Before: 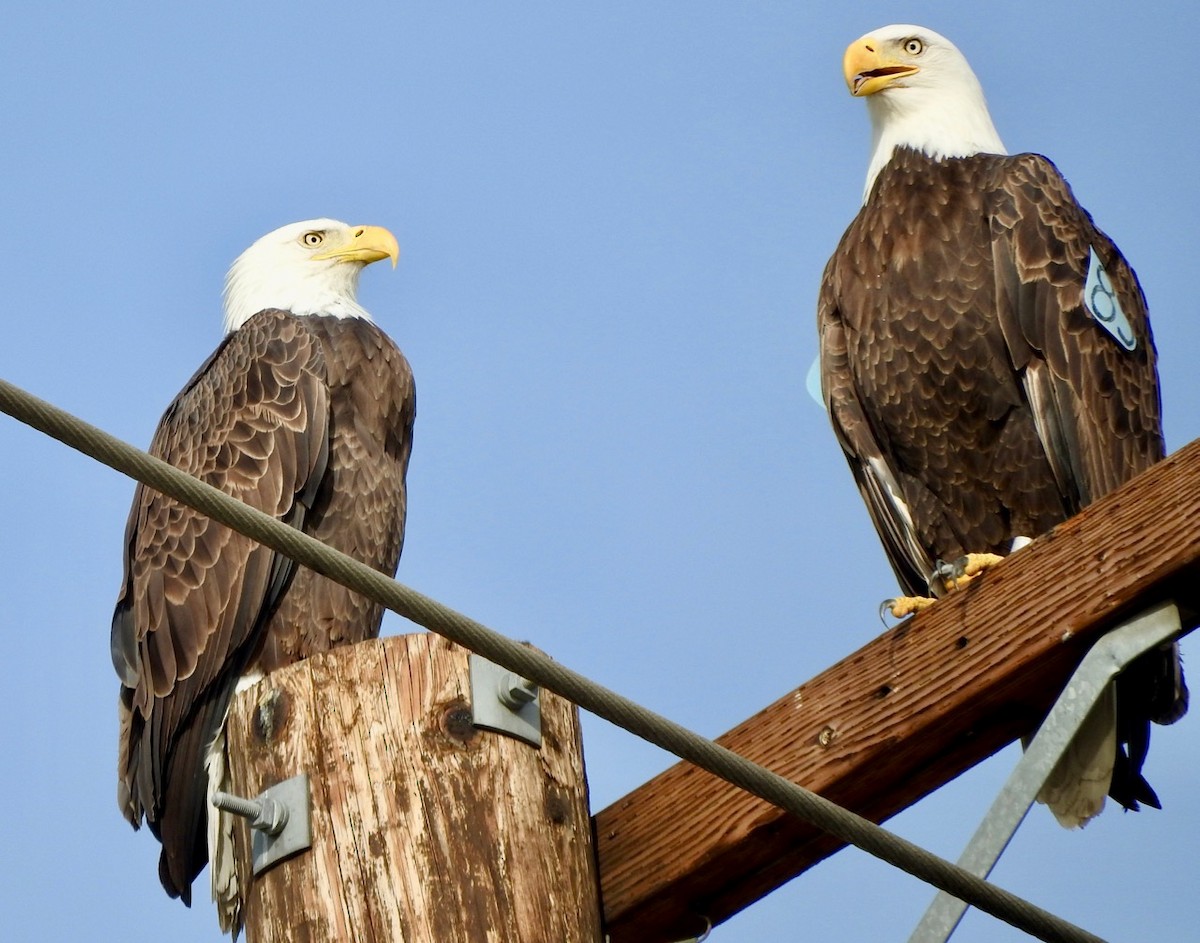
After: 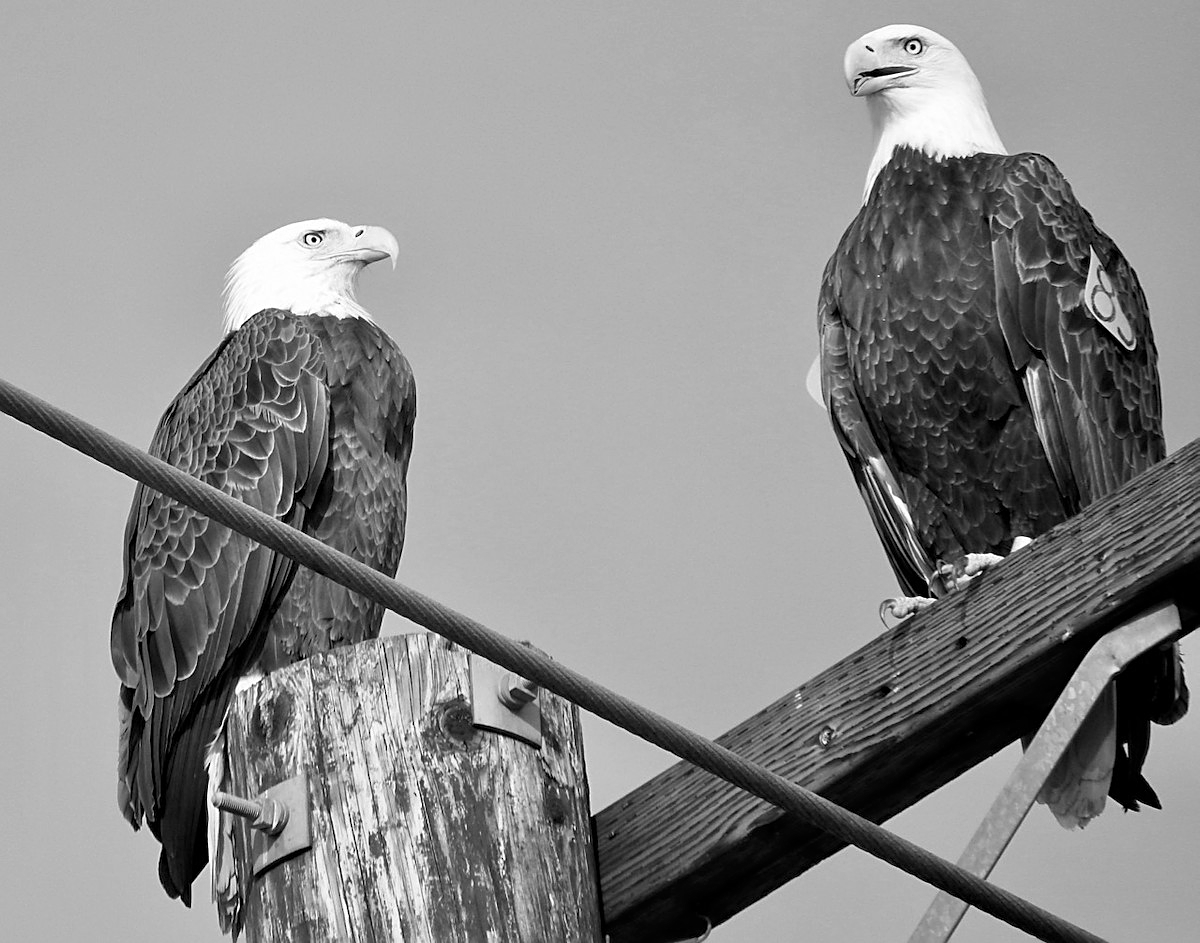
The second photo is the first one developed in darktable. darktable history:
color zones: curves: ch0 [(0, 0.5) (0.143, 0.5) (0.286, 0.5) (0.429, 0.504) (0.571, 0.5) (0.714, 0.509) (0.857, 0.5) (1, 0.5)]; ch1 [(0, 0.425) (0.143, 0.425) (0.286, 0.375) (0.429, 0.405) (0.571, 0.5) (0.714, 0.47) (0.857, 0.425) (1, 0.435)]; ch2 [(0, 0.5) (0.143, 0.5) (0.286, 0.5) (0.429, 0.517) (0.571, 0.5) (0.714, 0.51) (0.857, 0.5) (1, 0.5)]
exposure: exposure 0.081 EV, compensate highlight preservation false
monochrome: a 32, b 64, size 2.3, highlights 1
sharpen: on, module defaults
